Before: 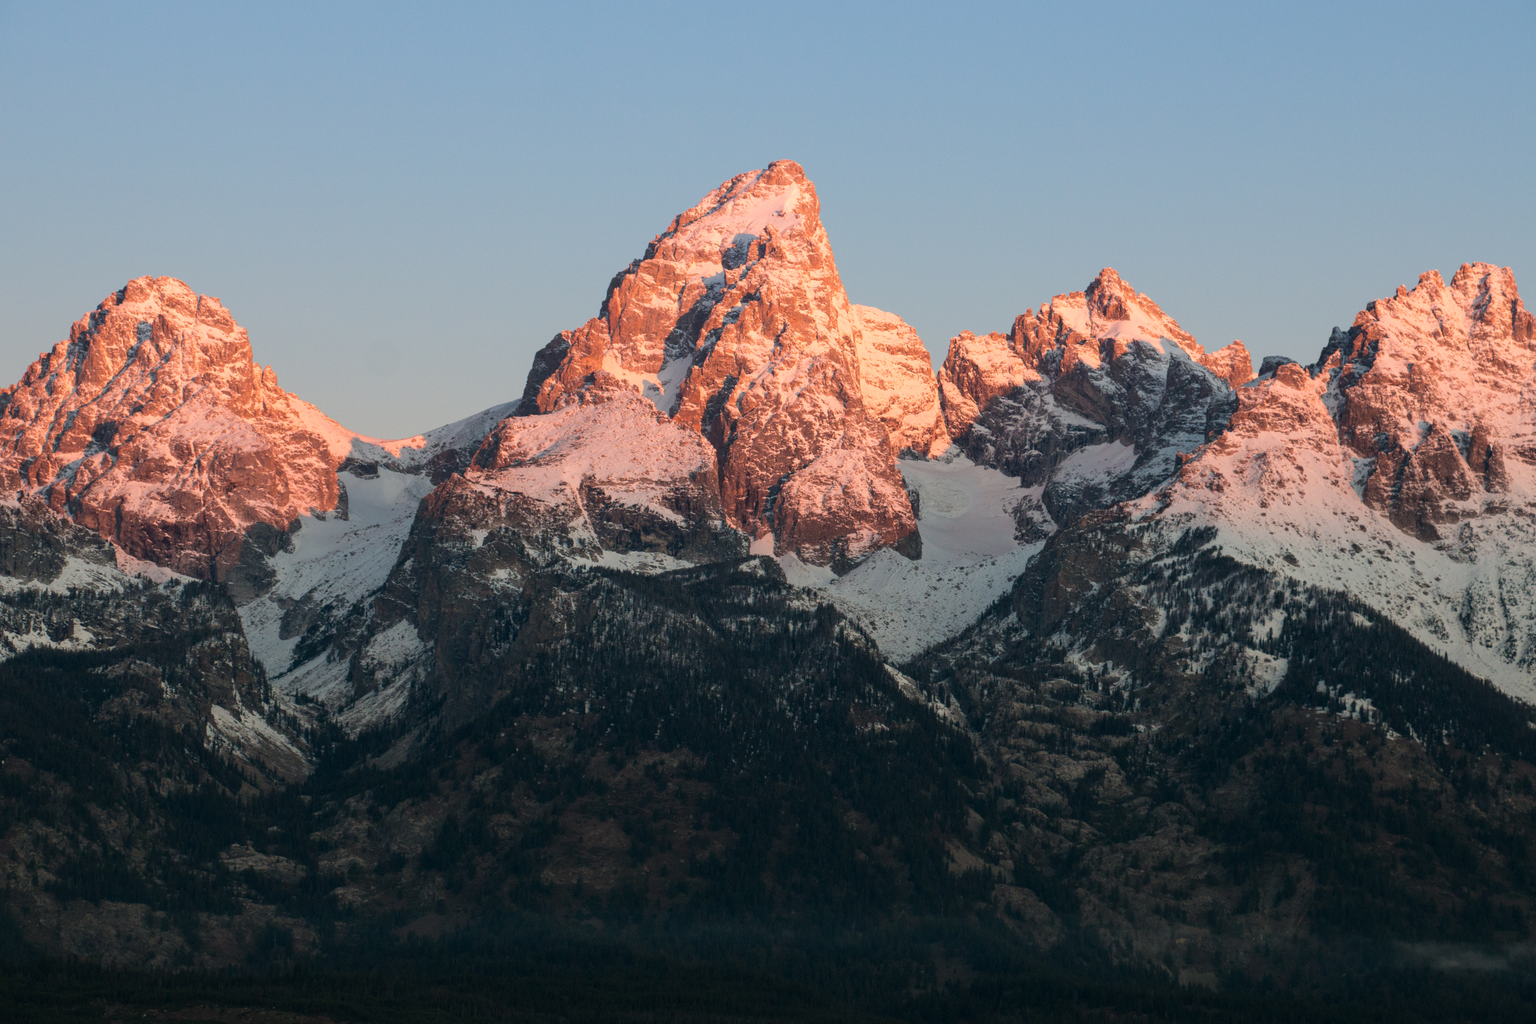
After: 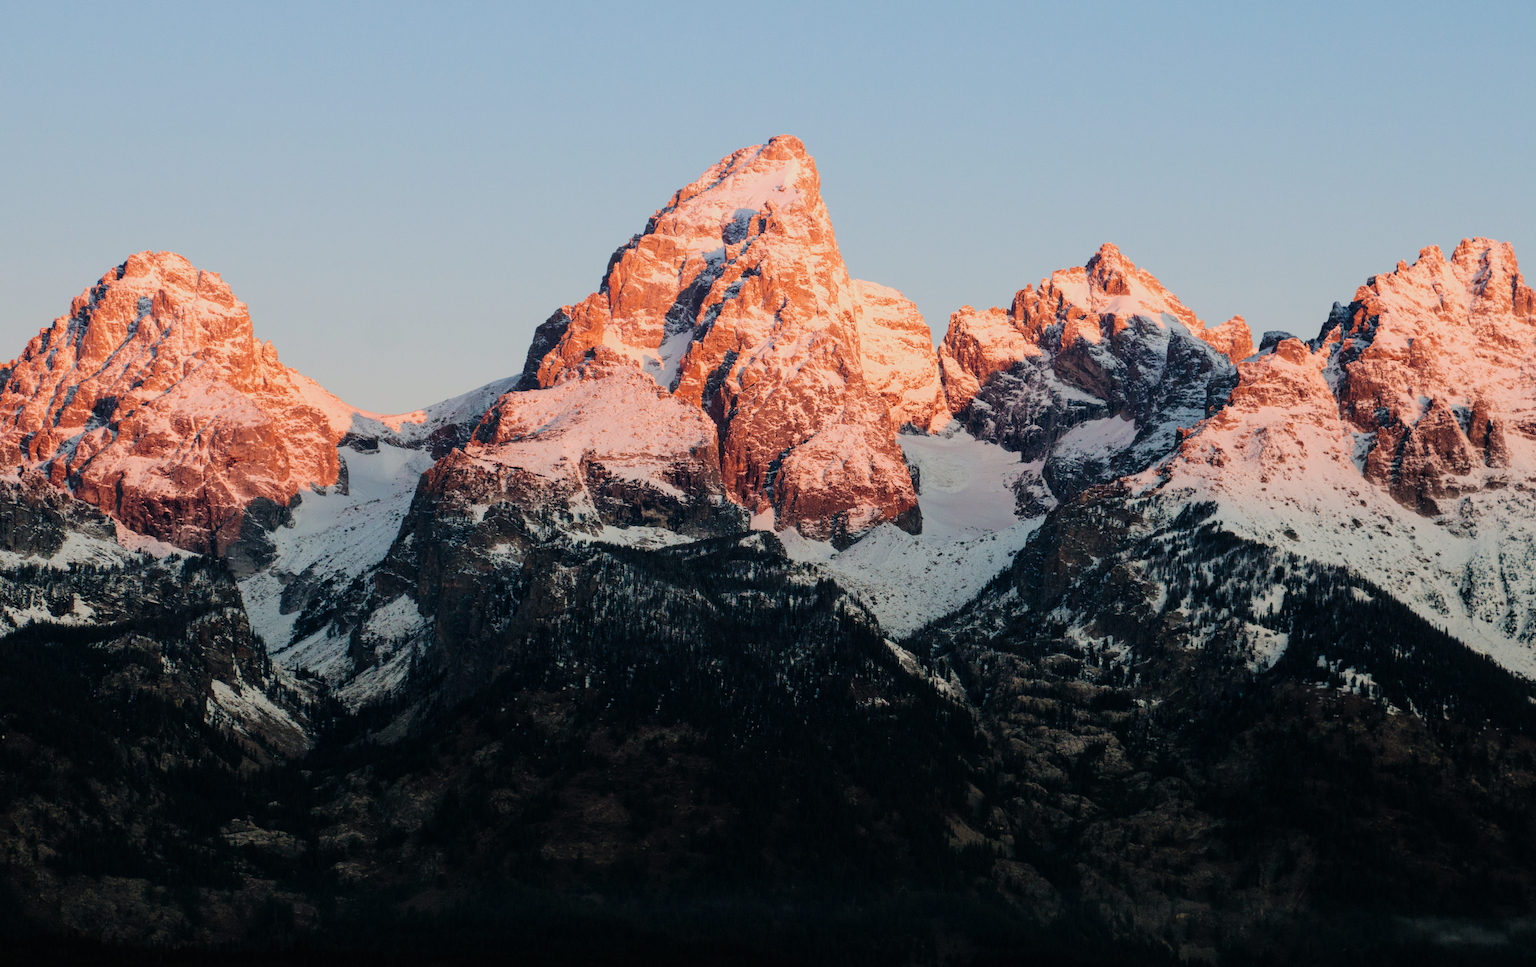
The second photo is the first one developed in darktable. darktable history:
tone curve: curves: ch0 [(0, 0) (0.003, 0.003) (0.011, 0.005) (0.025, 0.008) (0.044, 0.012) (0.069, 0.02) (0.1, 0.031) (0.136, 0.047) (0.177, 0.088) (0.224, 0.141) (0.277, 0.222) (0.335, 0.32) (0.399, 0.425) (0.468, 0.524) (0.543, 0.623) (0.623, 0.716) (0.709, 0.796) (0.801, 0.88) (0.898, 0.959) (1, 1)], preserve colors none
crop and rotate: top 2.479%, bottom 3.018%
filmic rgb: black relative exposure -13 EV, threshold 3 EV, target white luminance 85%, hardness 6.3, latitude 42.11%, contrast 0.858, shadows ↔ highlights balance 8.63%, color science v4 (2020), enable highlight reconstruction true
